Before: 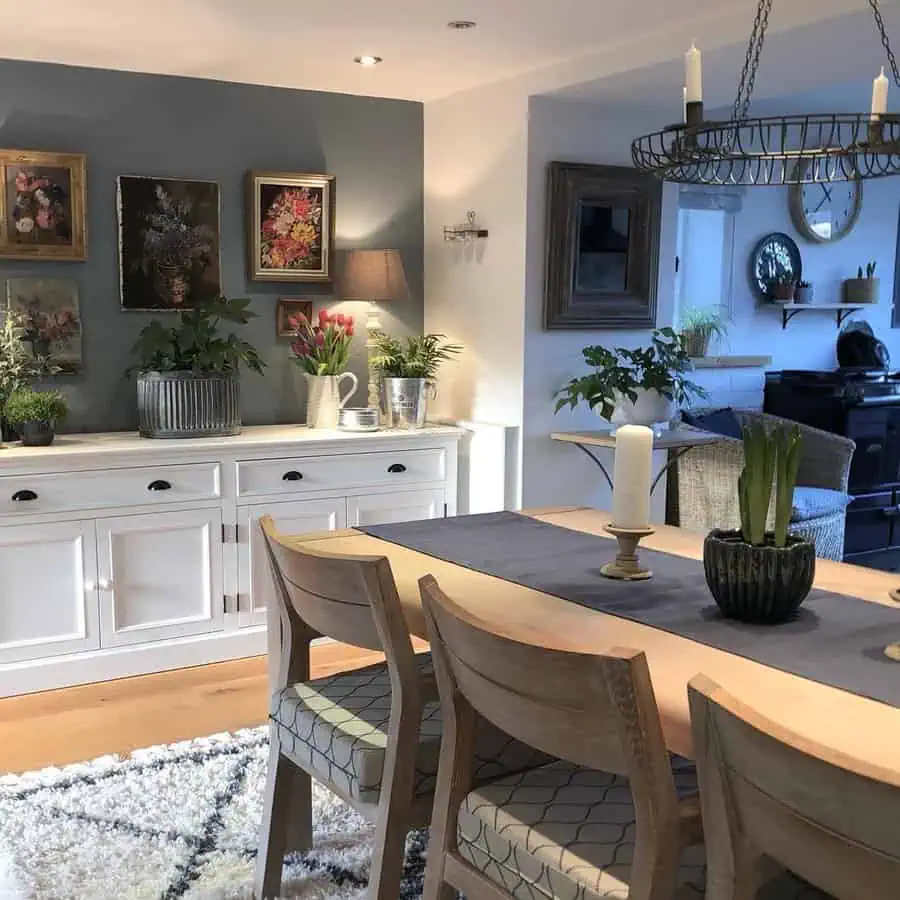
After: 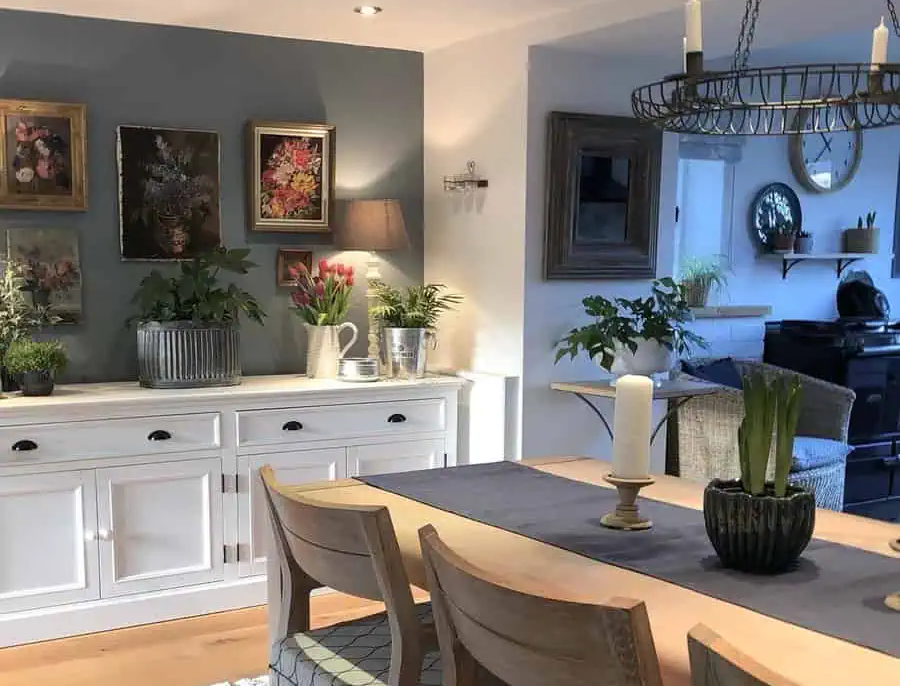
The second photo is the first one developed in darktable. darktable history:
crop: top 5.578%, bottom 18.153%
